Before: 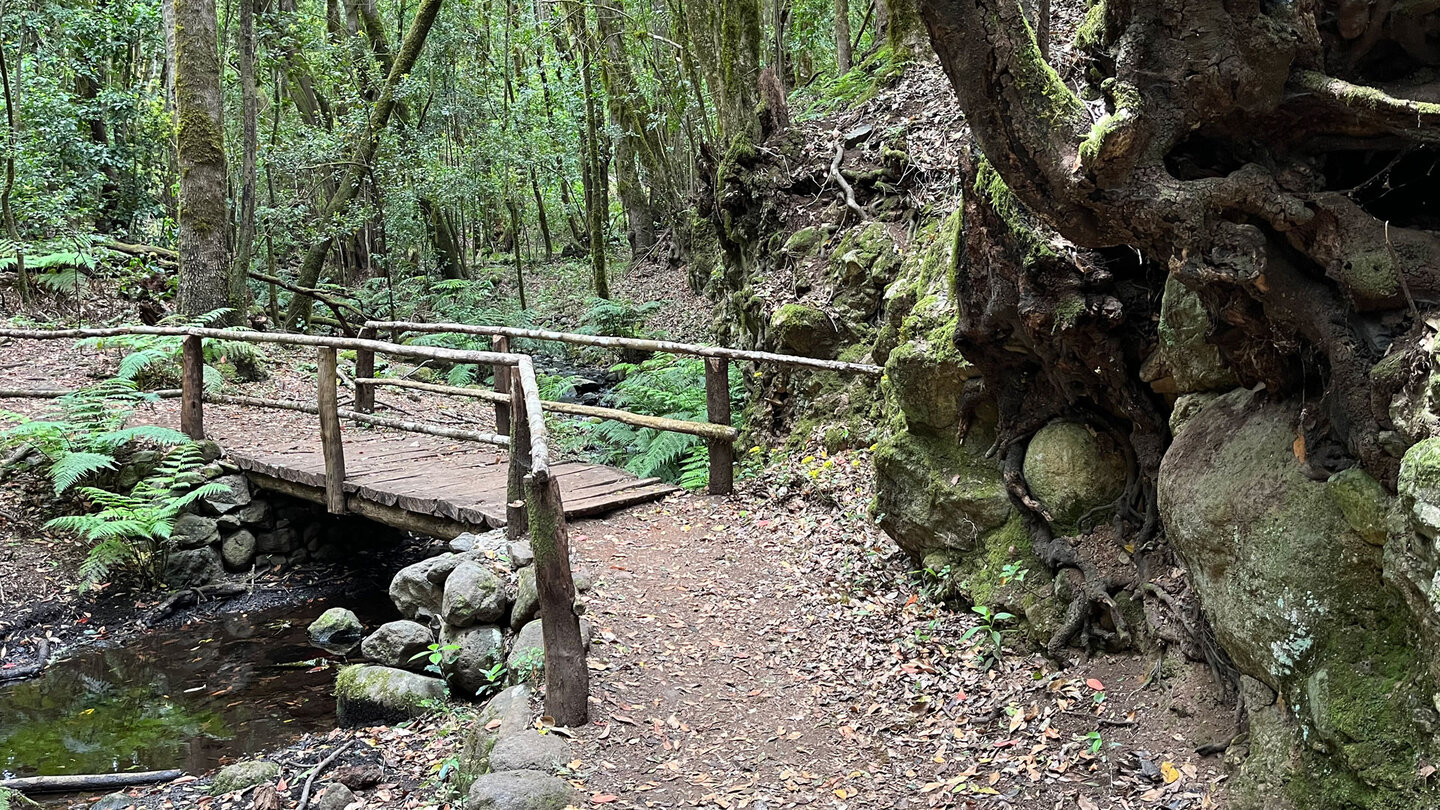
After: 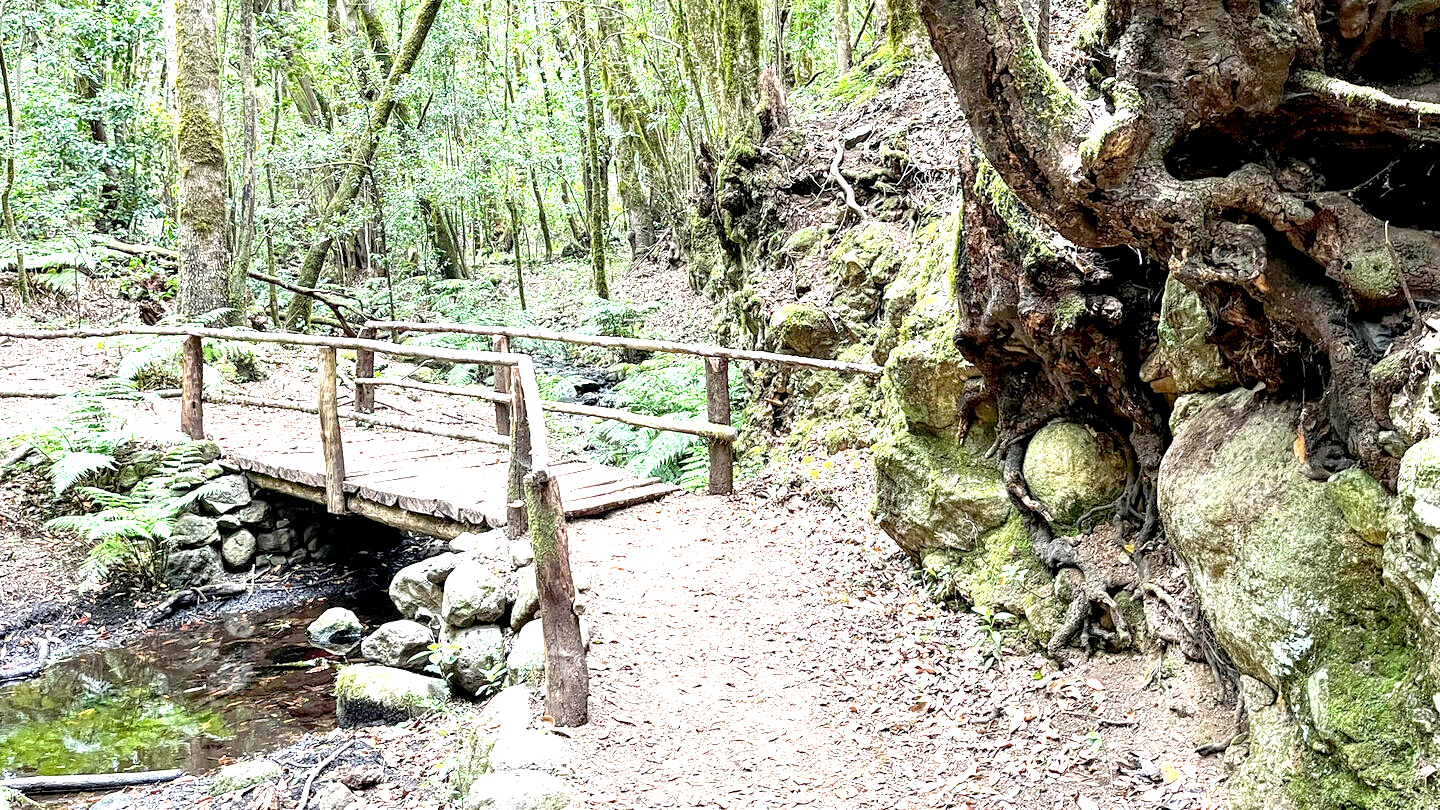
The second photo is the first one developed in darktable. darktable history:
local contrast: detail 130%
exposure: black level correction 0.005, exposure 2.073 EV, compensate highlight preservation false
